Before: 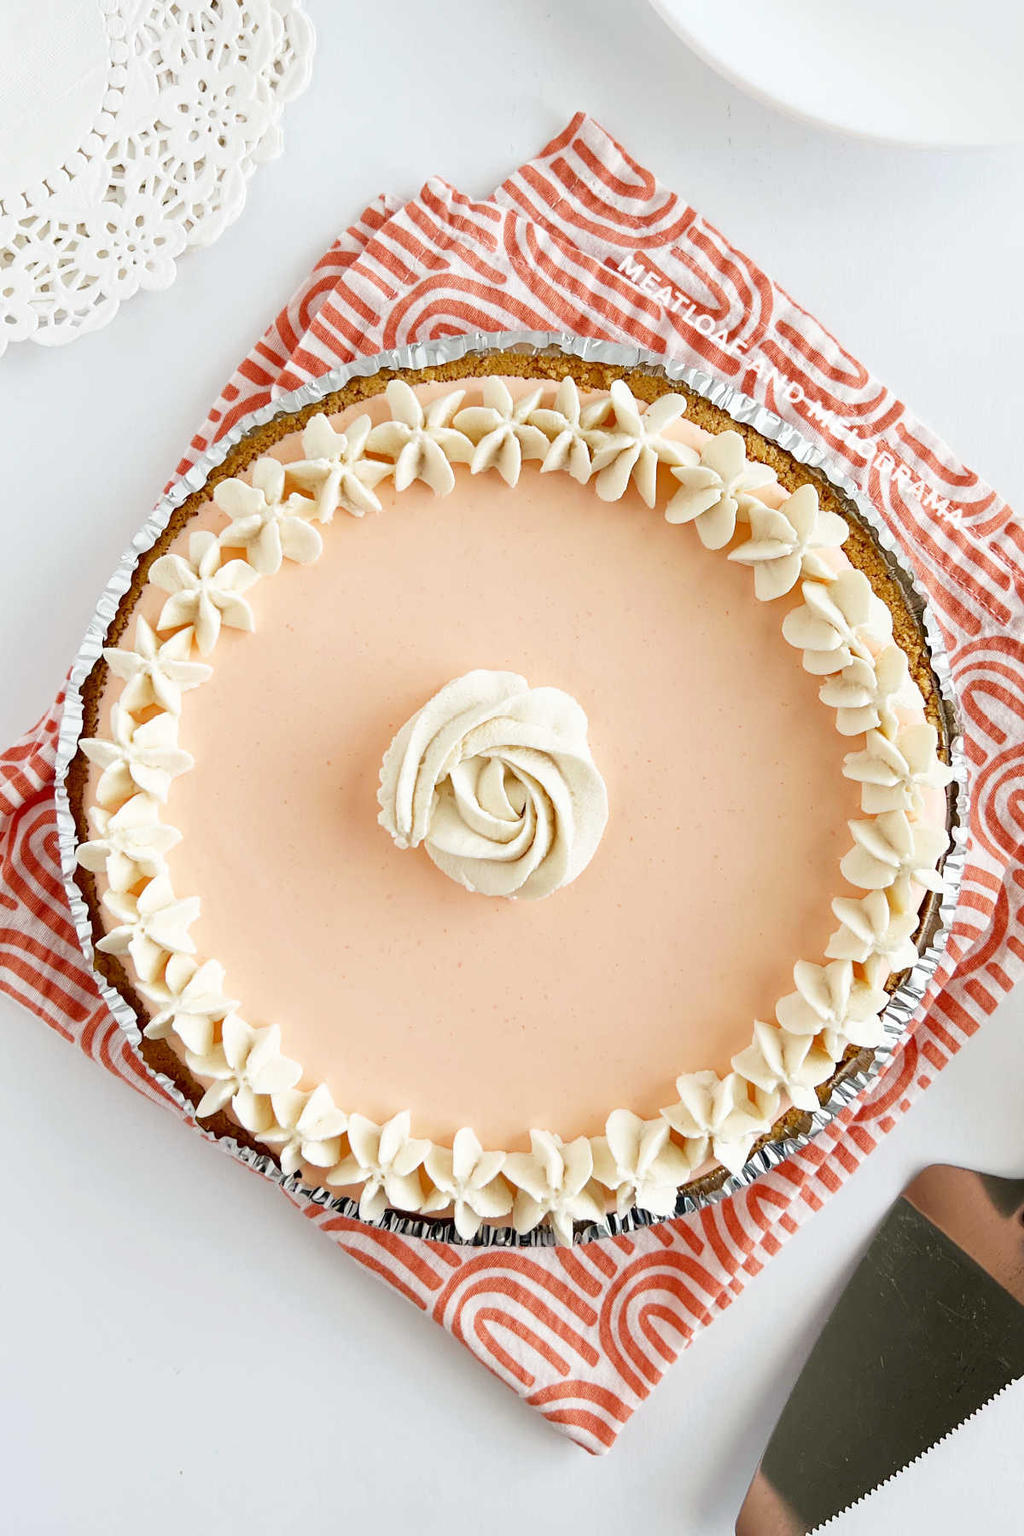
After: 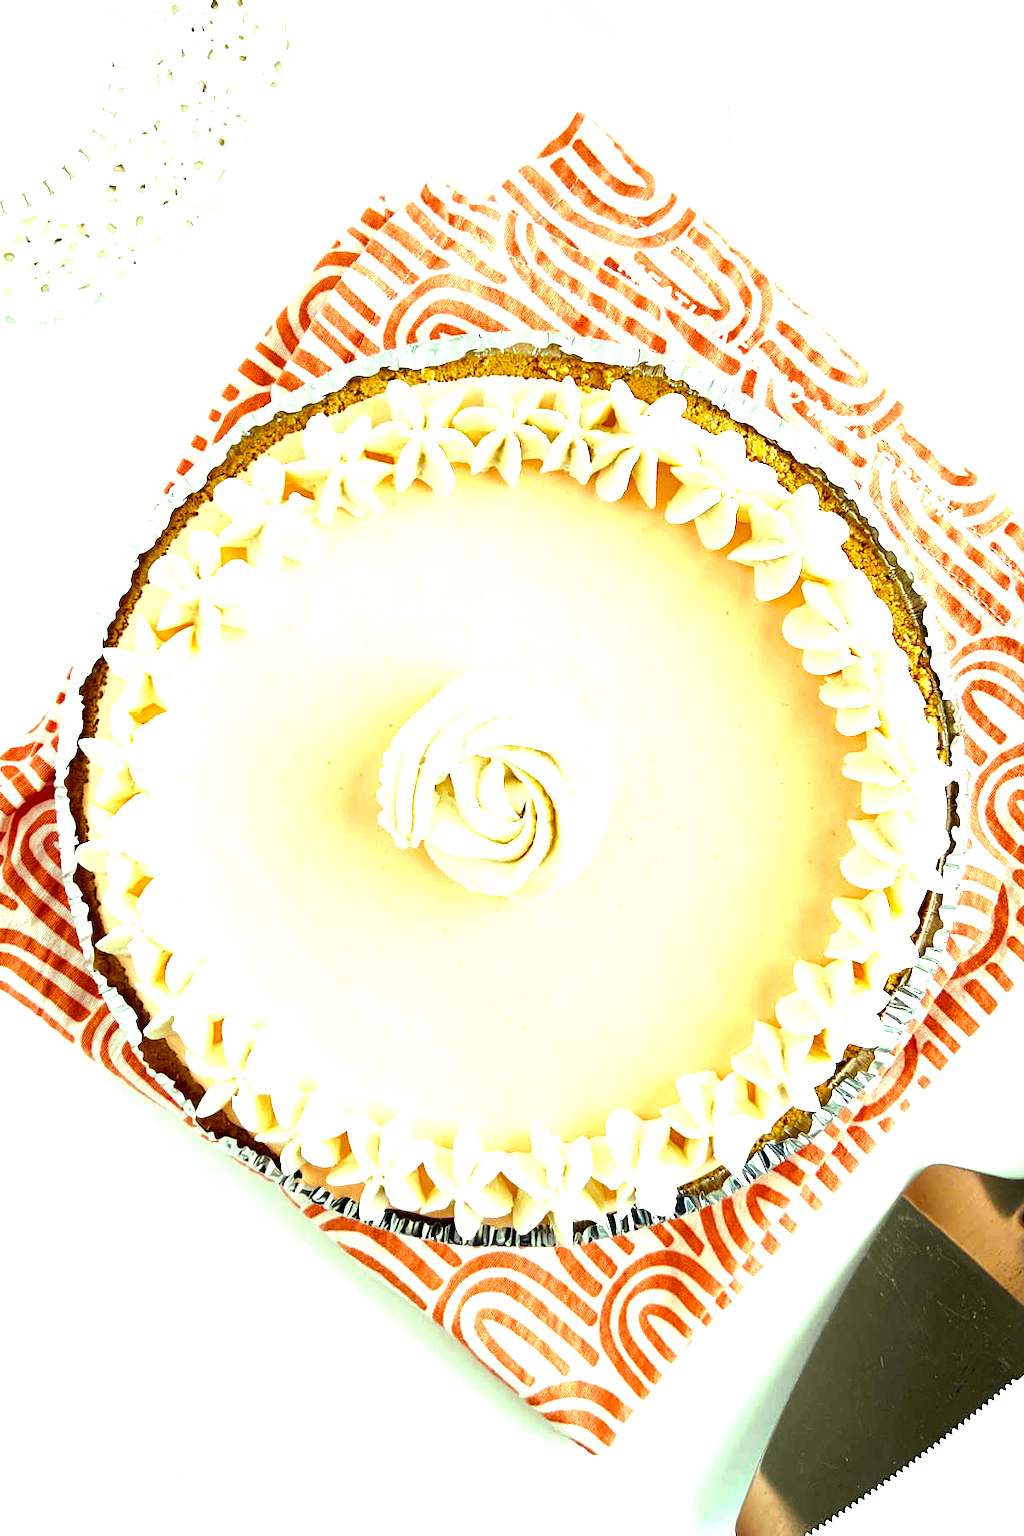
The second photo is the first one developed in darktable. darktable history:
exposure: black level correction 0.001, exposure 0.499 EV, compensate exposure bias true, compensate highlight preservation false
color balance rgb: highlights gain › luminance 15.19%, highlights gain › chroma 7.127%, highlights gain › hue 126.81°, perceptual saturation grading › global saturation 20%, perceptual saturation grading › highlights -13.898%, perceptual saturation grading › shadows 49.472%, perceptual brilliance grading › highlights 15.465%, perceptual brilliance grading › mid-tones 6.54%, perceptual brilliance grading › shadows -15.004%
